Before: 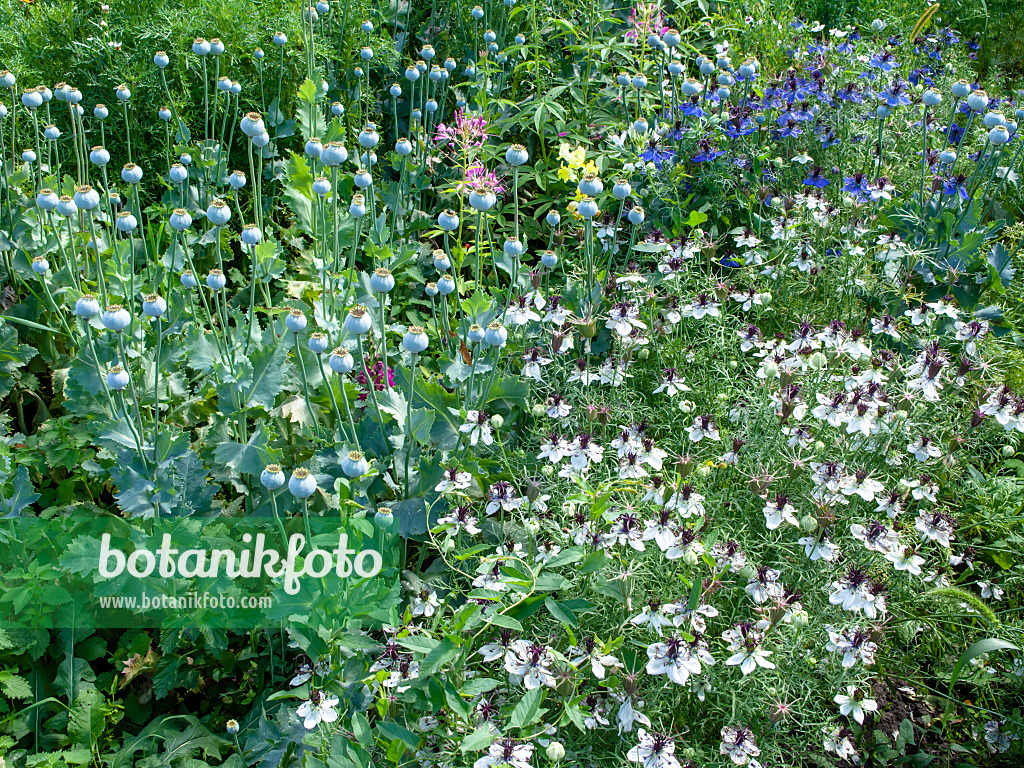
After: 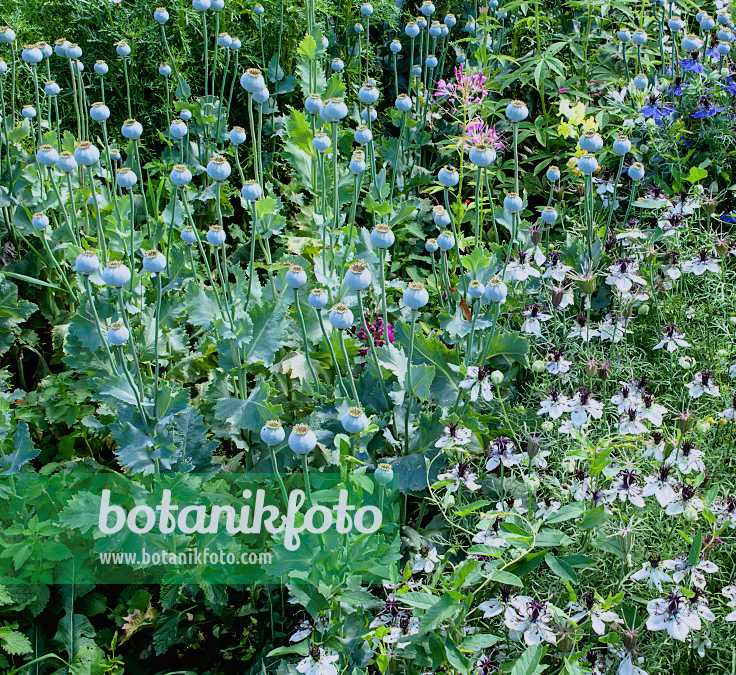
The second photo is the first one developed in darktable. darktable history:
crop: top 5.803%, right 27.864%, bottom 5.804%
filmic rgb: black relative exposure -7.75 EV, white relative exposure 4.4 EV, threshold 3 EV, hardness 3.76, latitude 50%, contrast 1.1, color science v5 (2021), contrast in shadows safe, contrast in highlights safe, enable highlight reconstruction true
white balance: red 0.984, blue 1.059
tone curve: curves: ch0 [(0, 0) (0.003, 0.013) (0.011, 0.017) (0.025, 0.028) (0.044, 0.049) (0.069, 0.07) (0.1, 0.103) (0.136, 0.143) (0.177, 0.186) (0.224, 0.232) (0.277, 0.282) (0.335, 0.333) (0.399, 0.405) (0.468, 0.477) (0.543, 0.54) (0.623, 0.627) (0.709, 0.709) (0.801, 0.798) (0.898, 0.902) (1, 1)], preserve colors none
